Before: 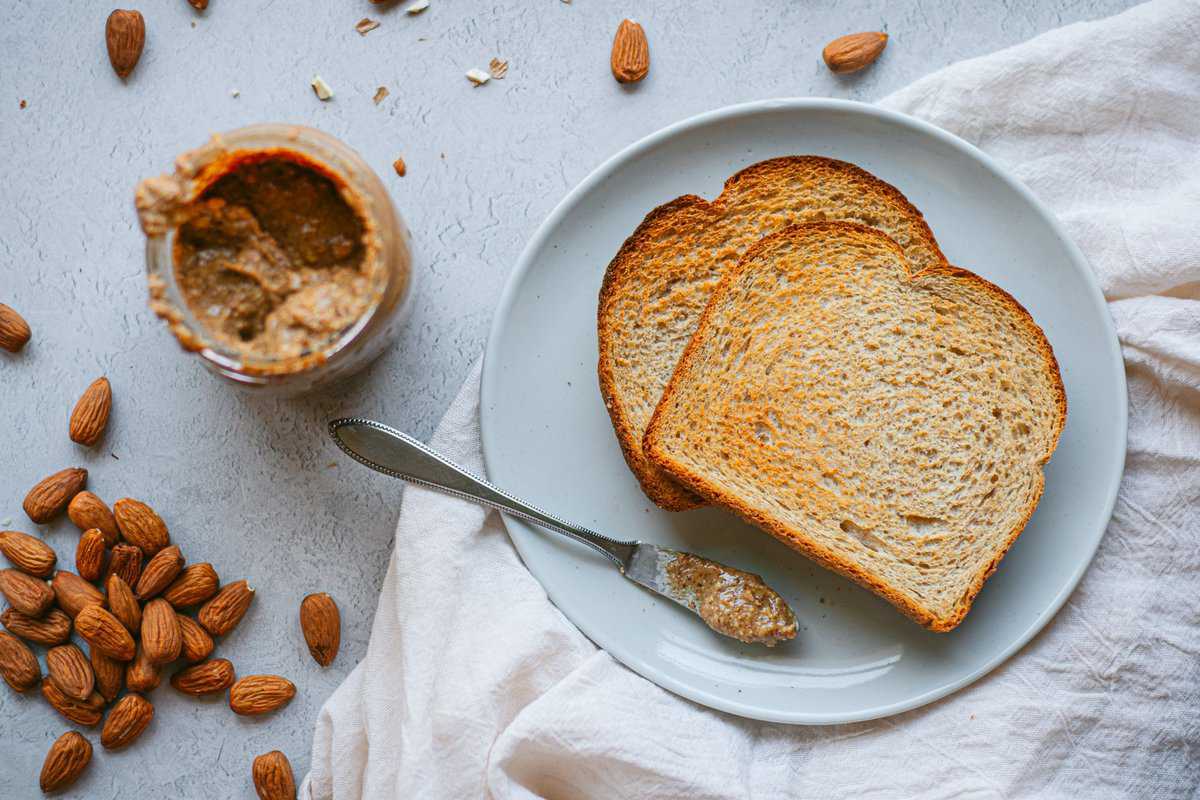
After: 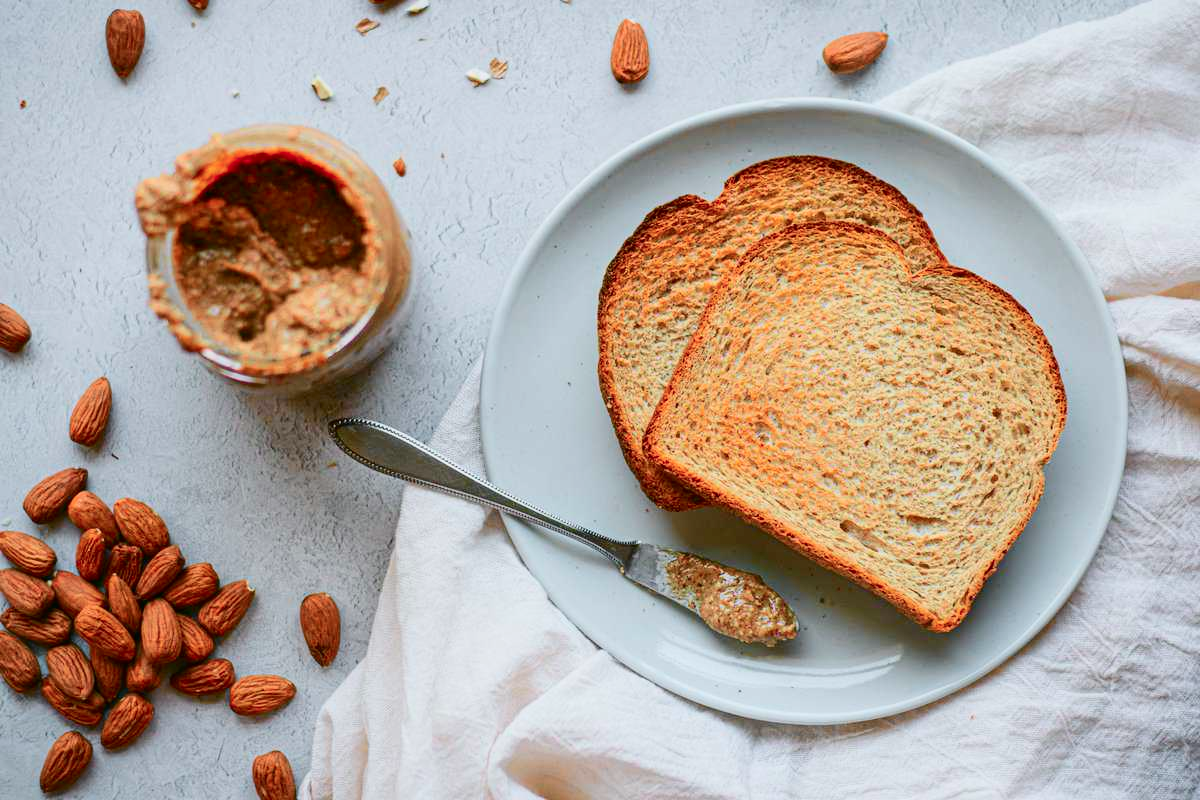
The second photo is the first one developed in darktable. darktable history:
tone curve: curves: ch0 [(0, 0) (0.058, 0.027) (0.214, 0.183) (0.304, 0.288) (0.51, 0.549) (0.658, 0.7) (0.741, 0.775) (0.844, 0.866) (0.986, 0.957)]; ch1 [(0, 0) (0.172, 0.123) (0.312, 0.296) (0.437, 0.429) (0.471, 0.469) (0.502, 0.5) (0.513, 0.515) (0.572, 0.603) (0.617, 0.653) (0.68, 0.724) (0.889, 0.924) (1, 1)]; ch2 [(0, 0) (0.411, 0.424) (0.489, 0.49) (0.502, 0.5) (0.517, 0.519) (0.549, 0.578) (0.604, 0.628) (0.693, 0.686) (1, 1)], color space Lab, independent channels, preserve colors none
